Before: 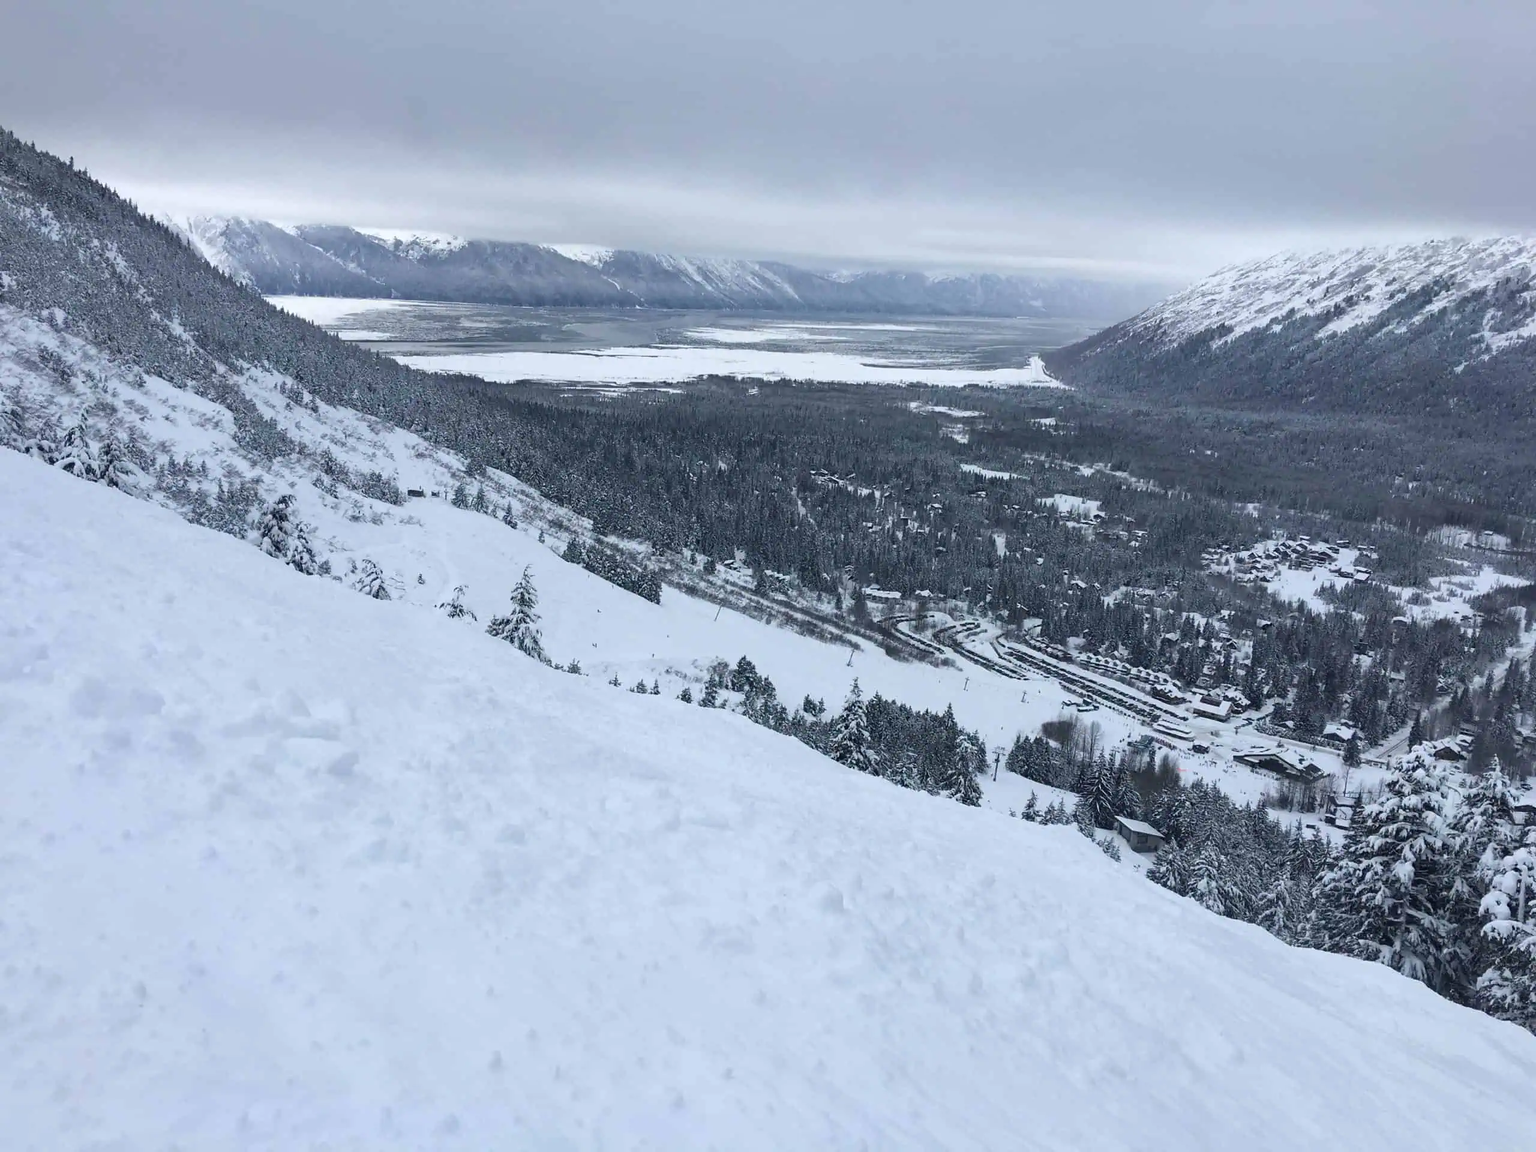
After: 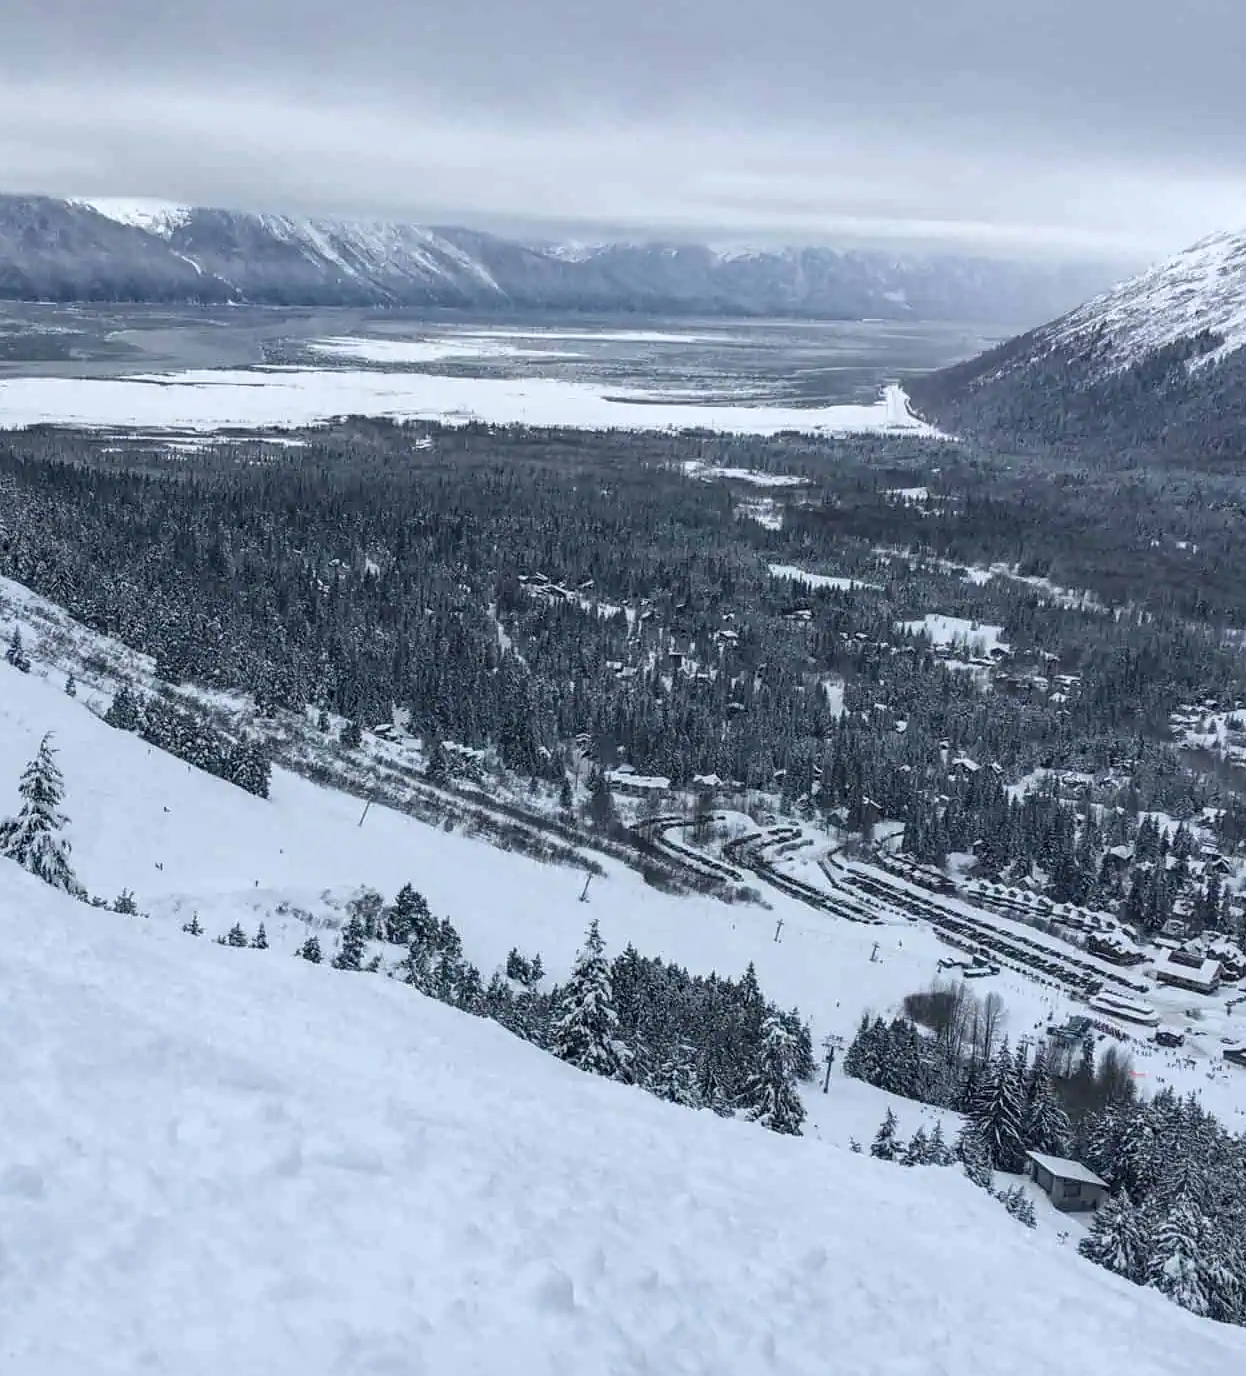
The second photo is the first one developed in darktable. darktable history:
local contrast: detail 130%
crop: left 32.504%, top 10.923%, right 18.798%, bottom 17.399%
